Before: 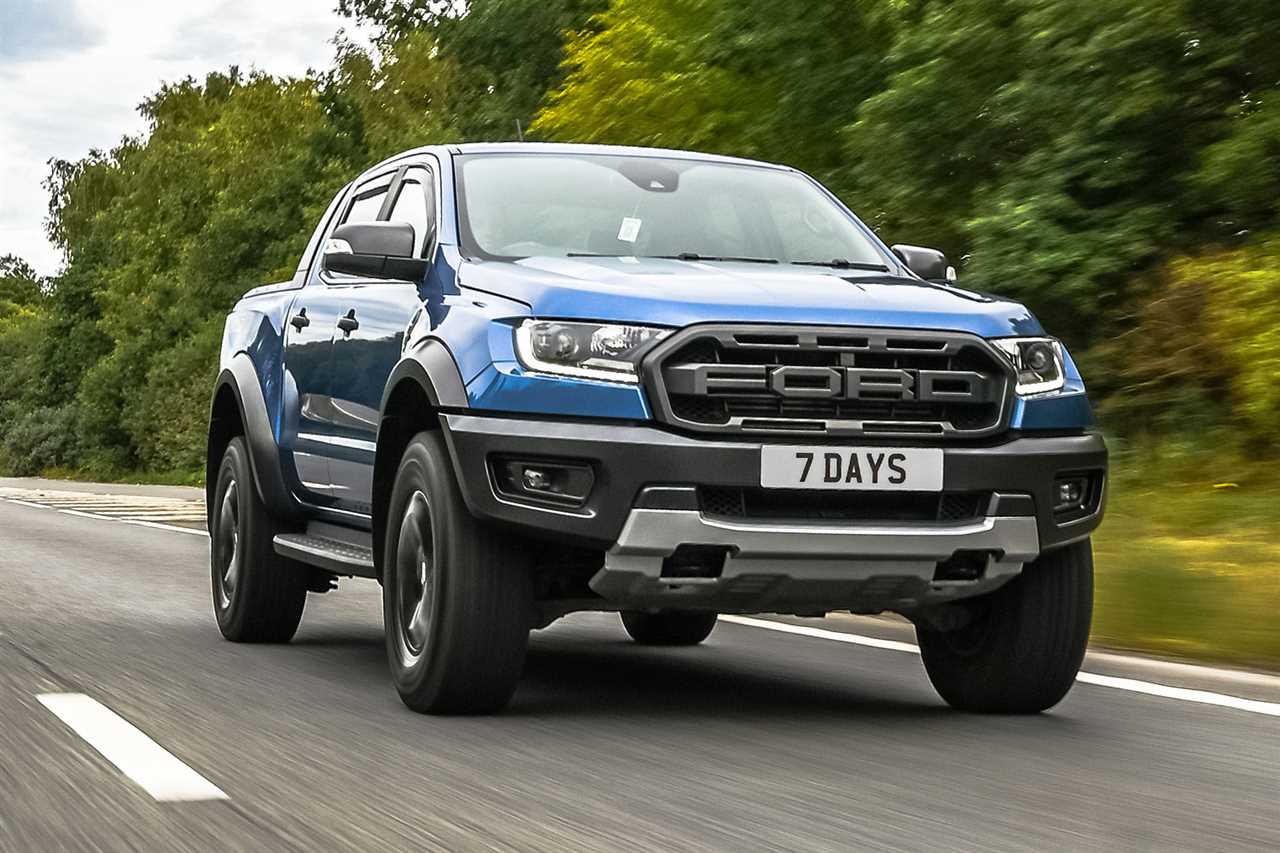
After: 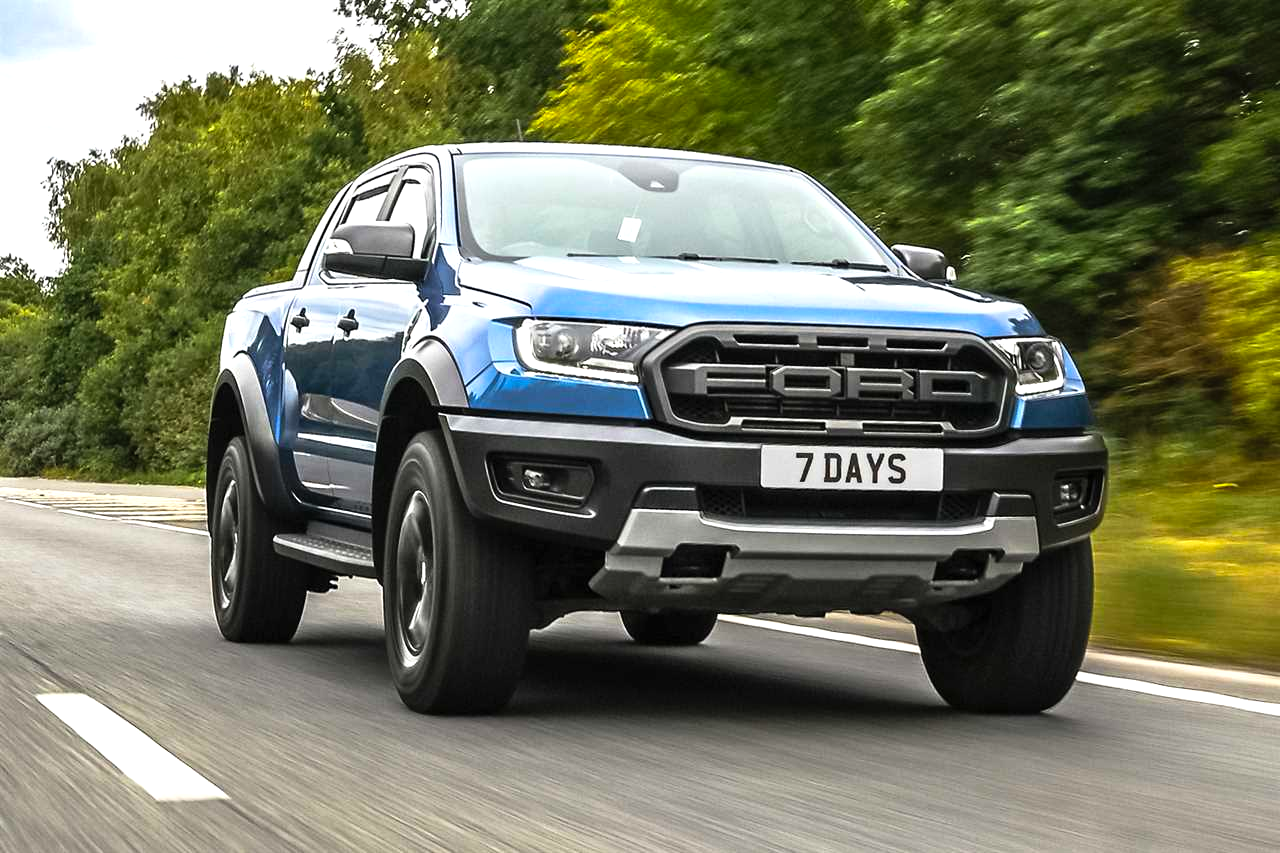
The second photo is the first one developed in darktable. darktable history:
tone equalizer: -8 EV -0.417 EV, -7 EV -0.389 EV, -6 EV -0.333 EV, -5 EV -0.222 EV, -3 EV 0.222 EV, -2 EV 0.333 EV, -1 EV 0.389 EV, +0 EV 0.417 EV, edges refinement/feathering 500, mask exposure compensation -1.57 EV, preserve details no
contrast brightness saturation: contrast 0.07, brightness 0.08, saturation 0.18
